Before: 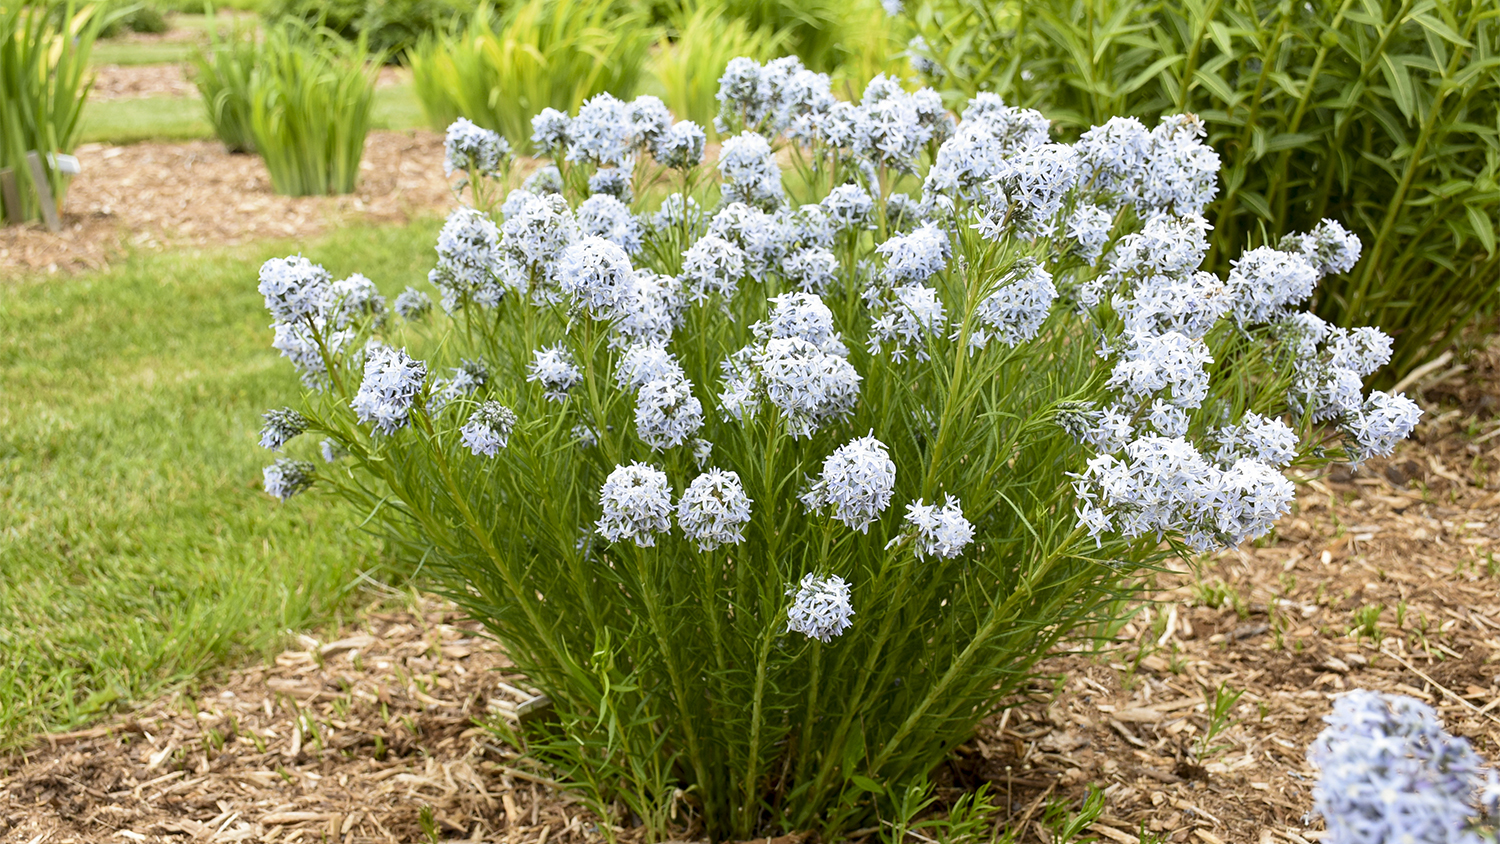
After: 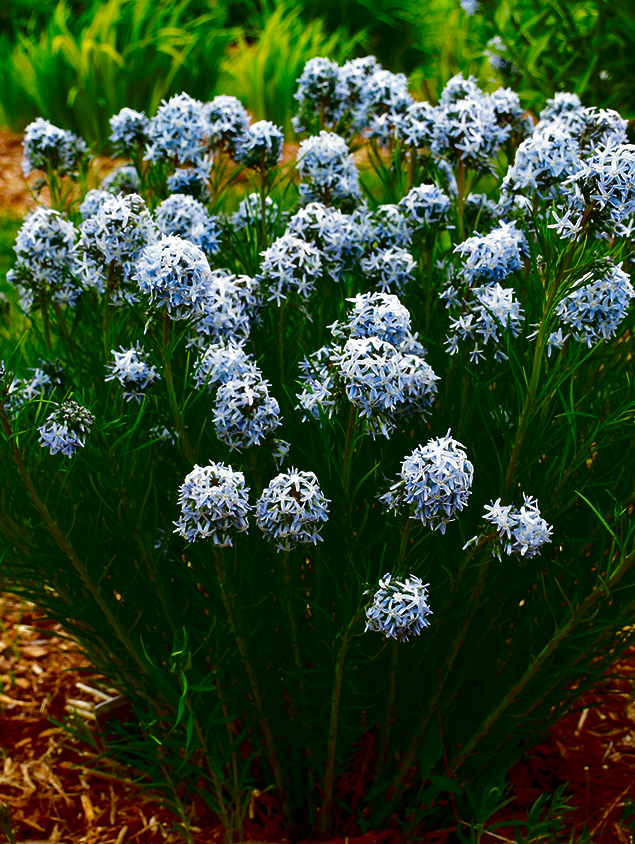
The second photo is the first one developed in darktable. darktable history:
crop: left 28.153%, right 29.452%
contrast brightness saturation: brightness -0.996, saturation 0.981
